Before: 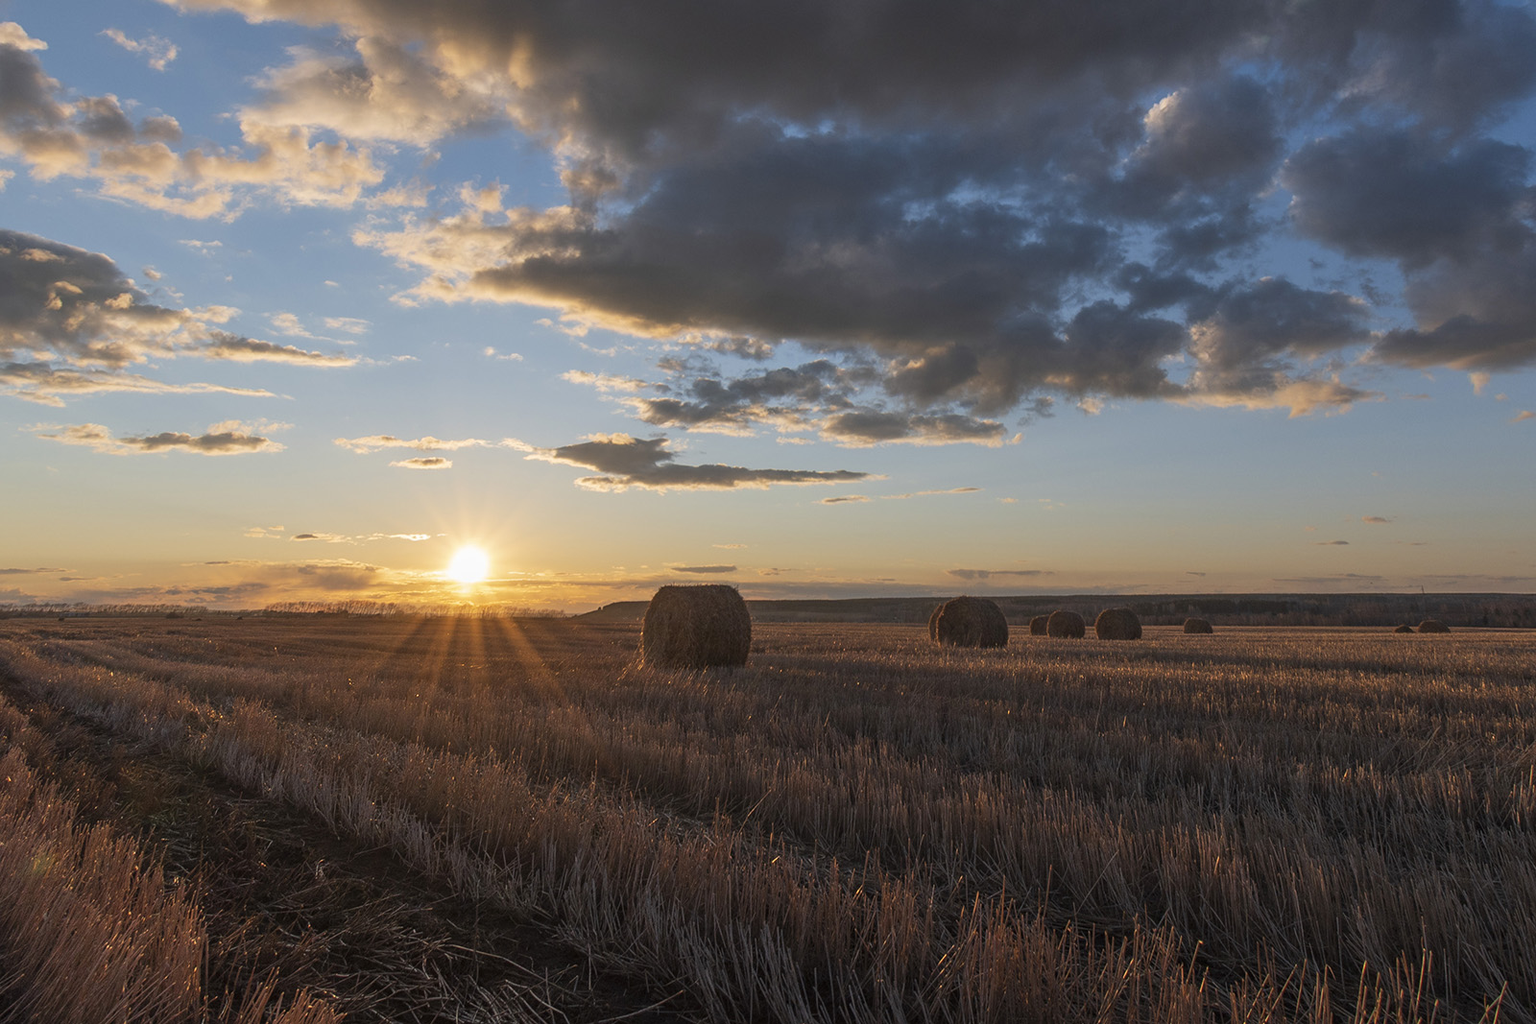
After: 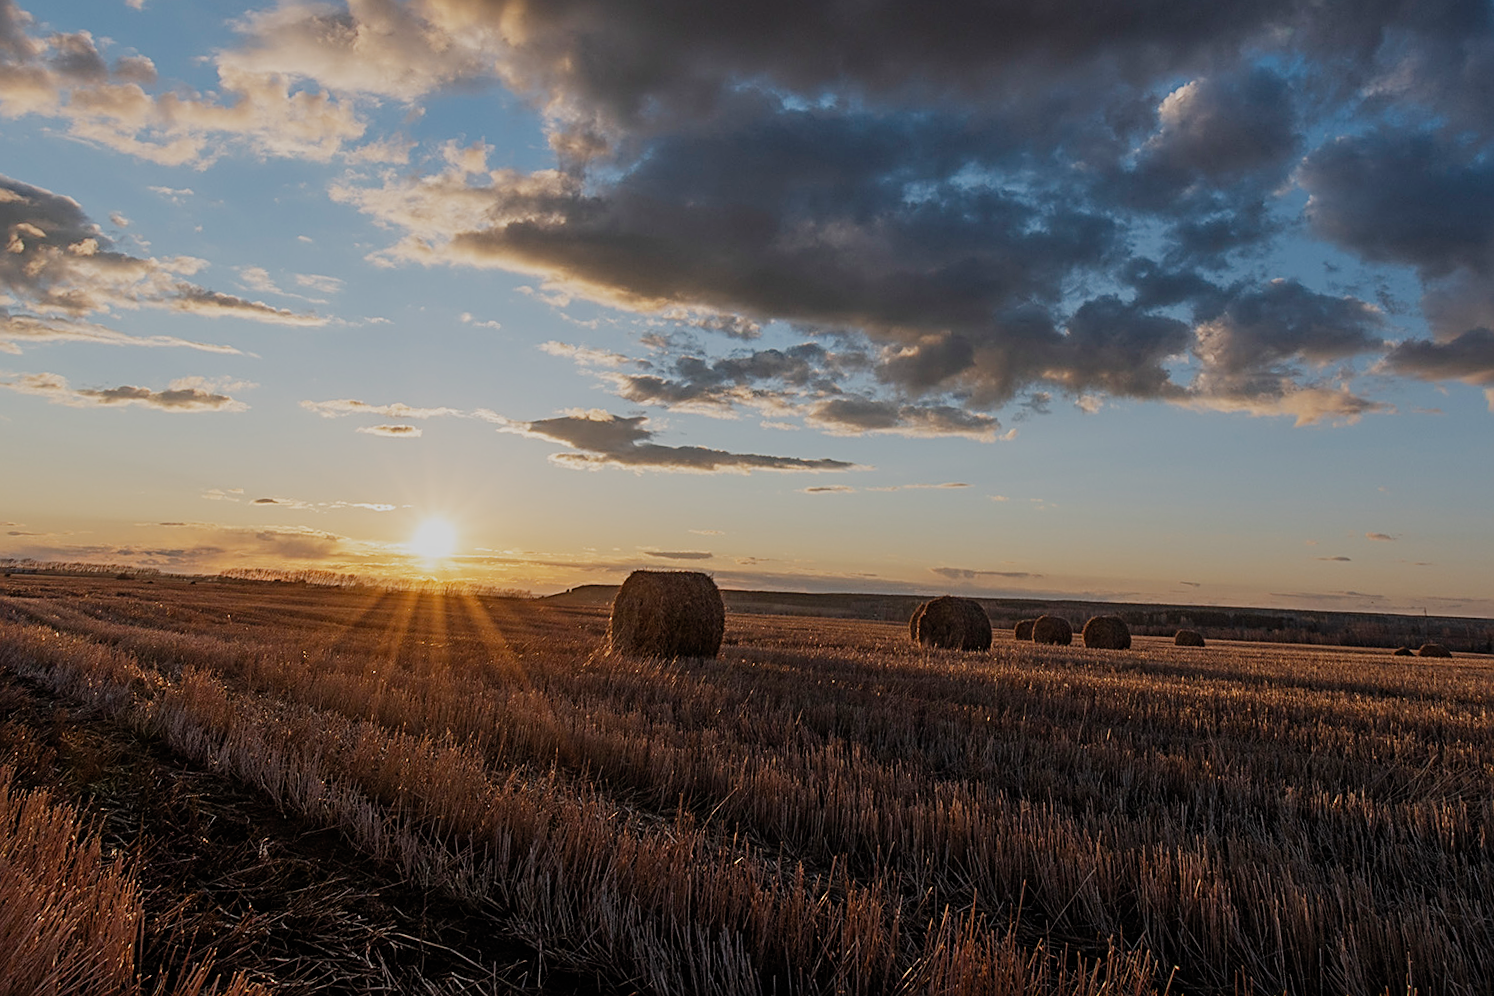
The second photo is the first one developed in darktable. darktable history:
filmic rgb: black relative exposure -7.65 EV, white relative exposure 4.56 EV, hardness 3.61, add noise in highlights 0.002, preserve chrominance no, color science v3 (2019), use custom middle-gray values true, contrast in highlights soft
sharpen: radius 2.771
crop and rotate: angle -2.73°
